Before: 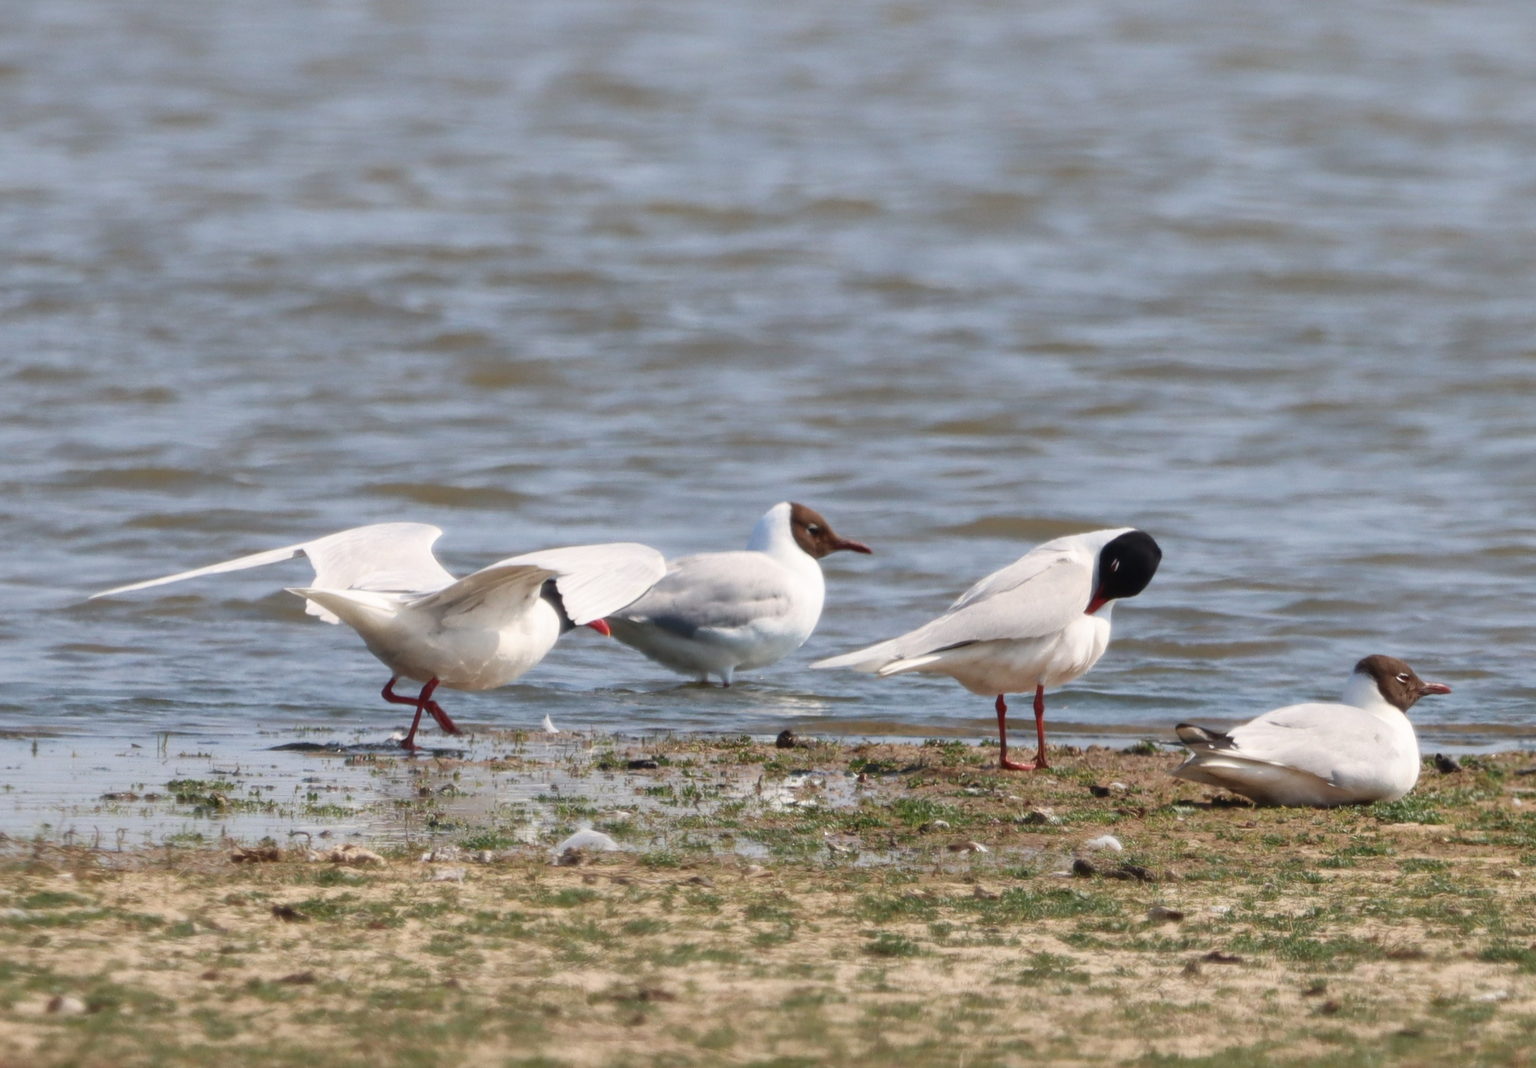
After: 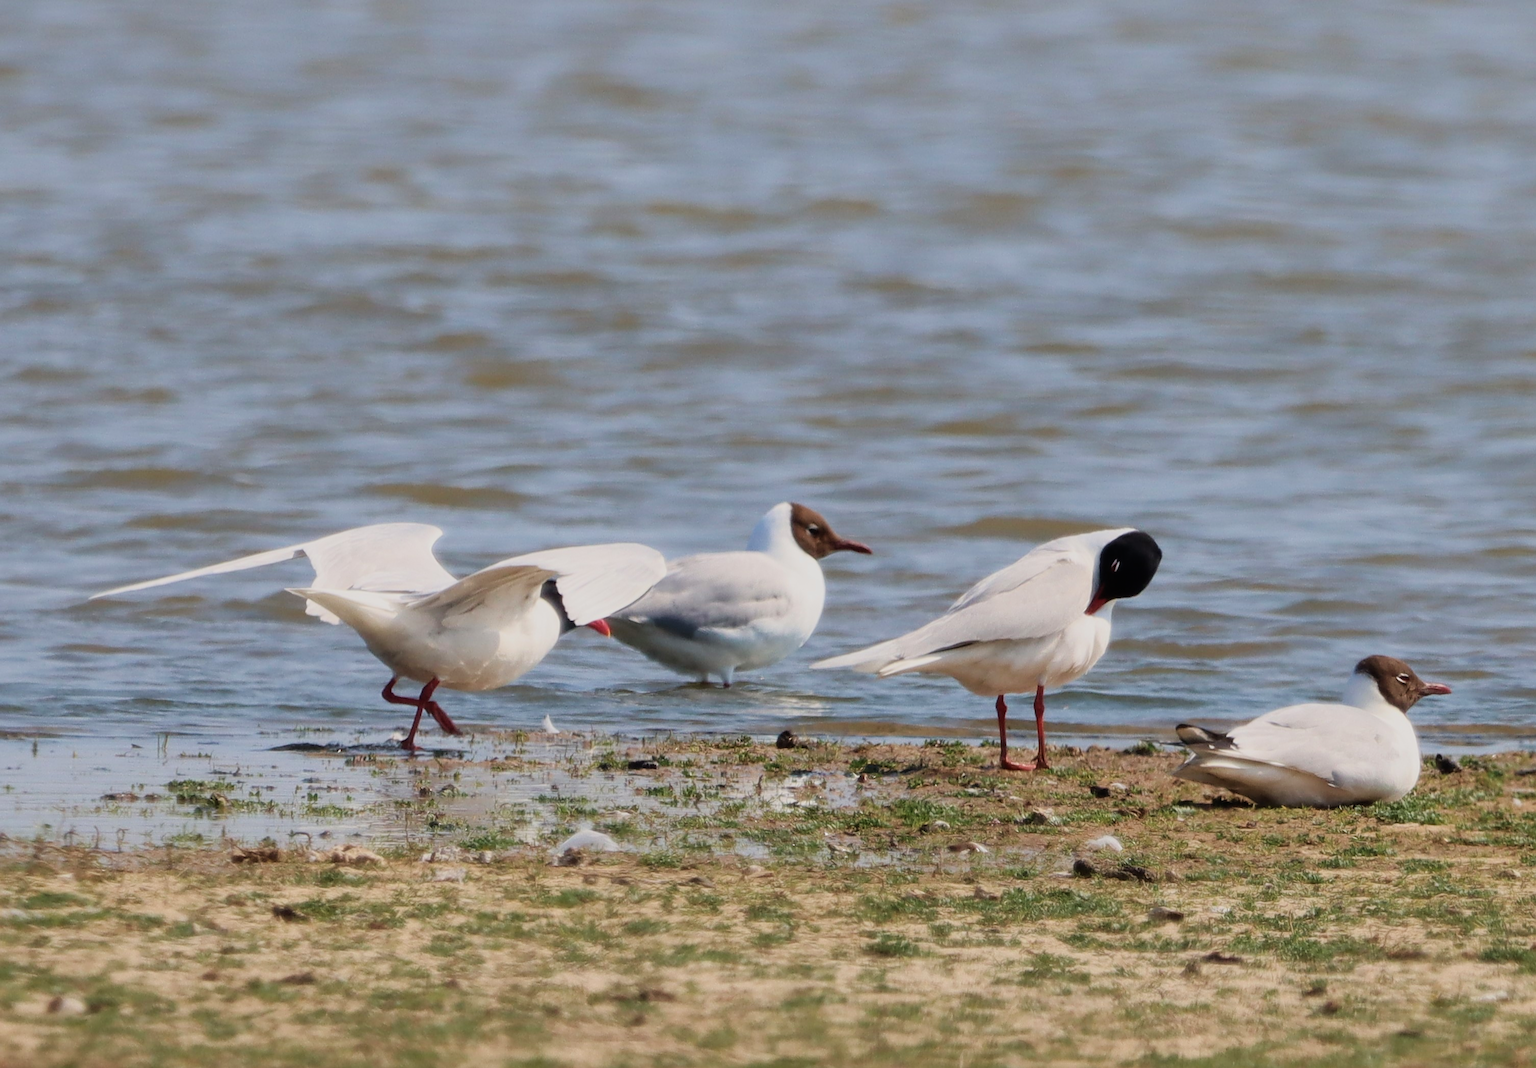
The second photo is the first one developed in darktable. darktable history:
velvia: on, module defaults
filmic rgb: black relative exposure -8.13 EV, white relative exposure 3.77 EV, threshold 2.99 EV, hardness 4.46, enable highlight reconstruction true
sharpen: on, module defaults
